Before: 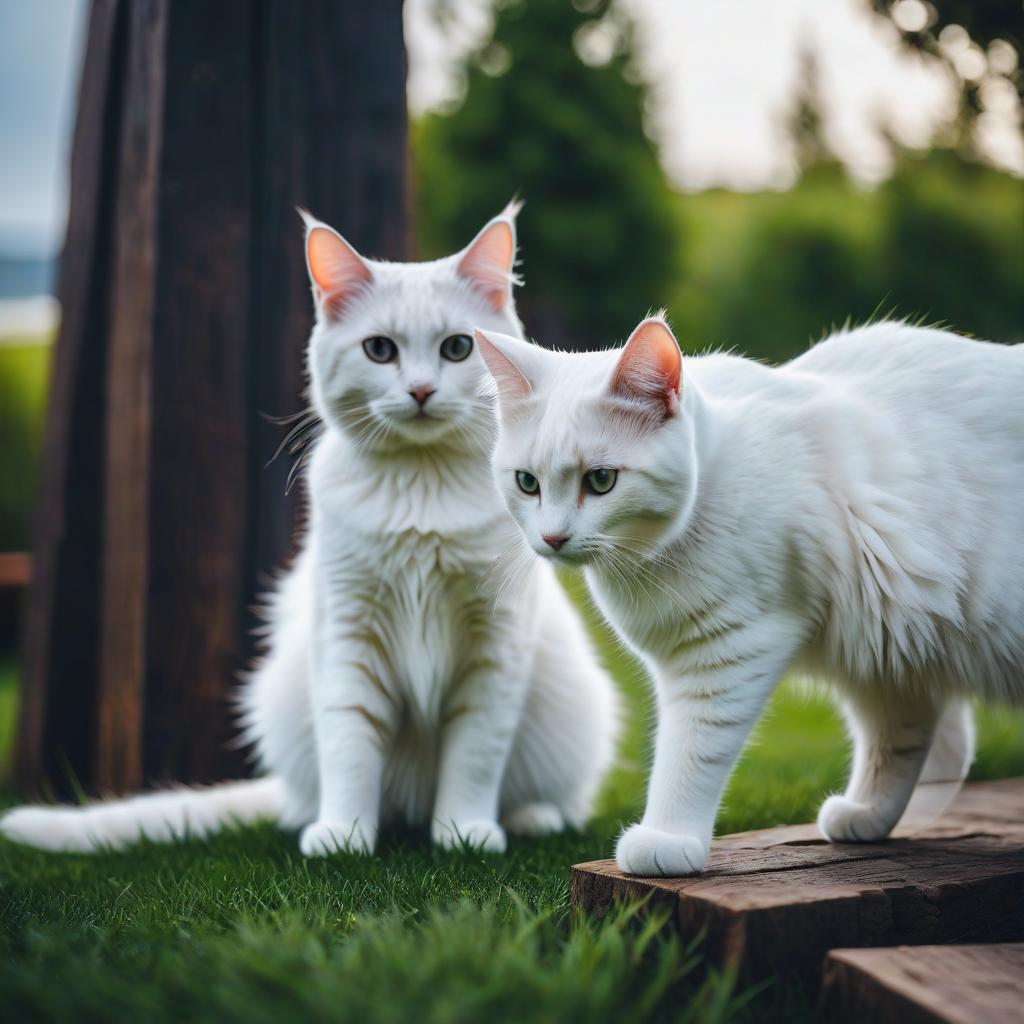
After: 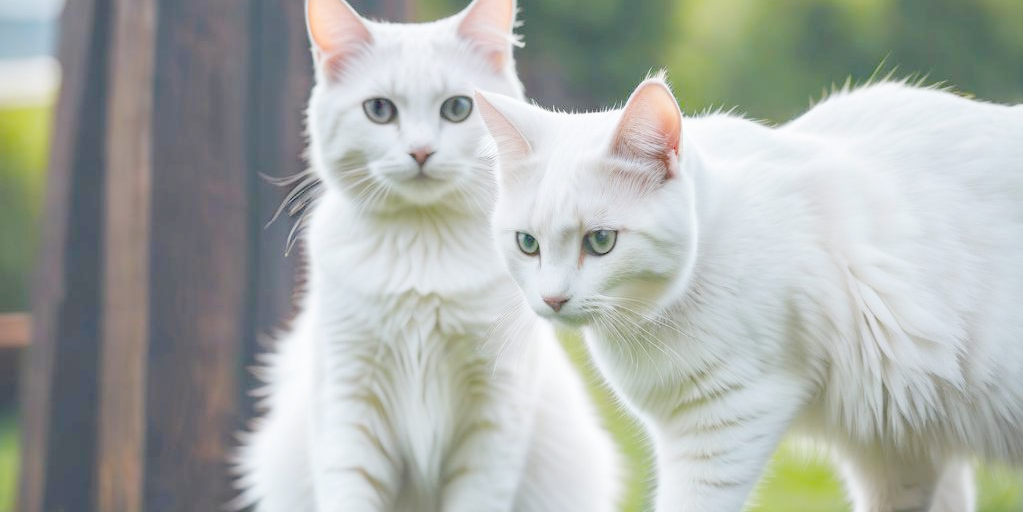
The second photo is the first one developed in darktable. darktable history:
crop: top 23.352%, bottom 26.648%
